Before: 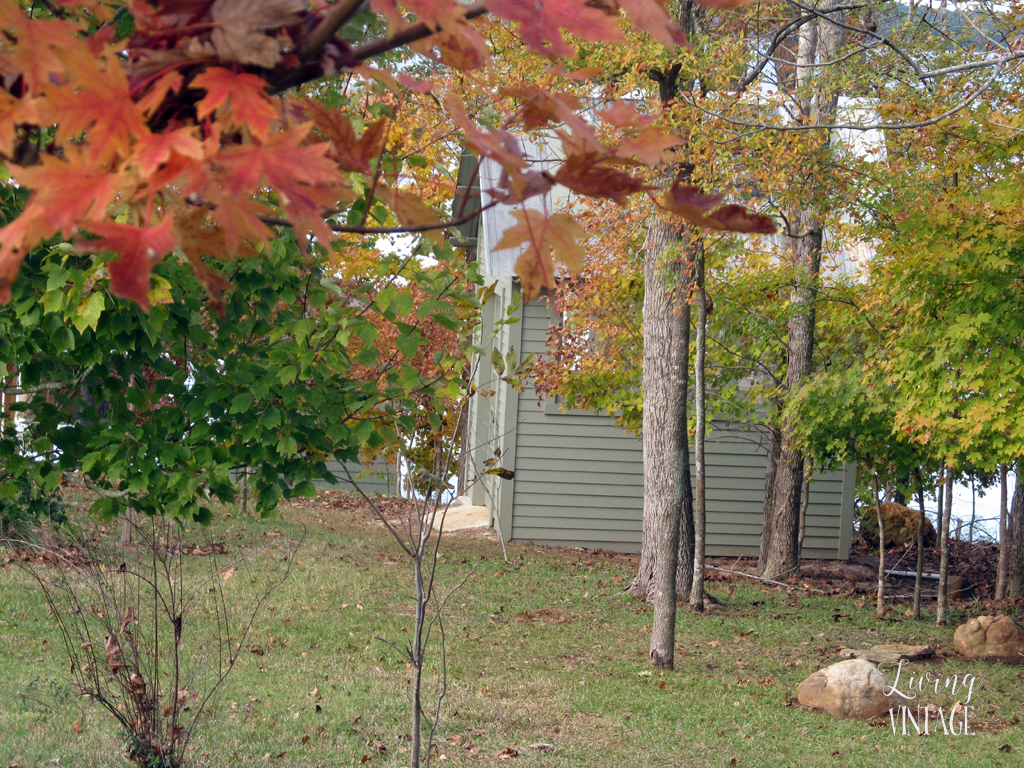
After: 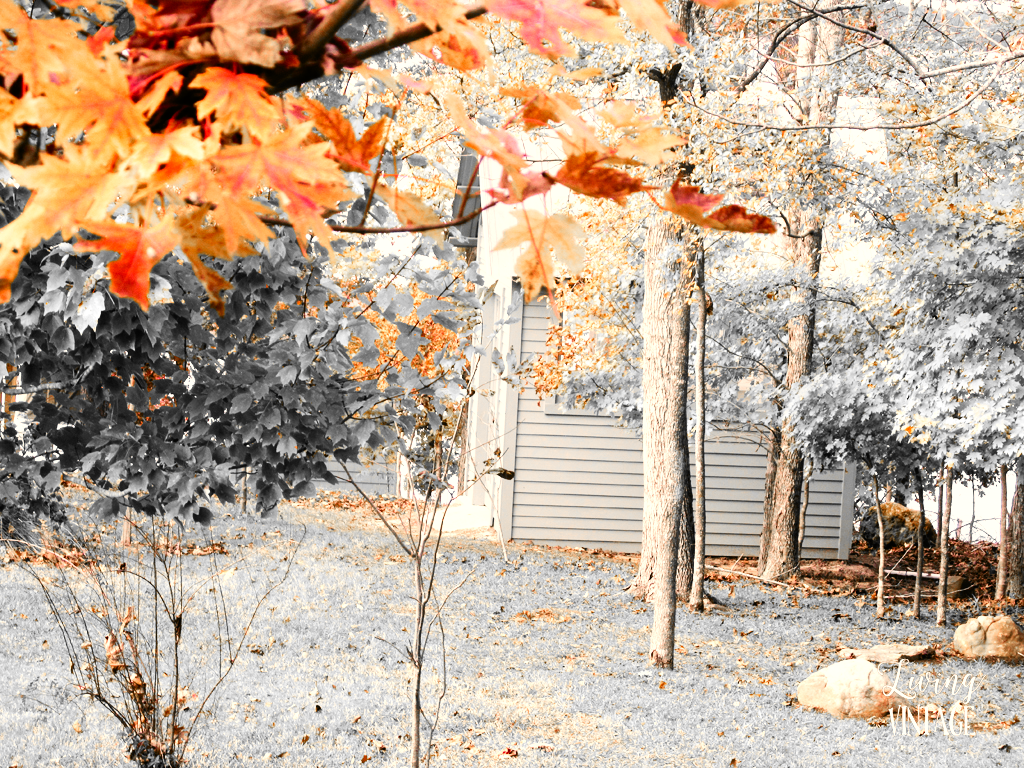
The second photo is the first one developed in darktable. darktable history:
color zones: curves: ch0 [(0, 0.65) (0.096, 0.644) (0.221, 0.539) (0.429, 0.5) (0.571, 0.5) (0.714, 0.5) (0.857, 0.5) (1, 0.65)]; ch1 [(0, 0.5) (0.143, 0.5) (0.257, -0.002) (0.429, 0.04) (0.571, -0.001) (0.714, -0.015) (0.857, 0.024) (1, 0.5)]
color correction: highlights a* 8.98, highlights b* 15.09, shadows a* -0.49, shadows b* 26.52
base curve: curves: ch0 [(0, 0) (0.007, 0.004) (0.027, 0.03) (0.046, 0.07) (0.207, 0.54) (0.442, 0.872) (0.673, 0.972) (1, 1)], preserve colors none
